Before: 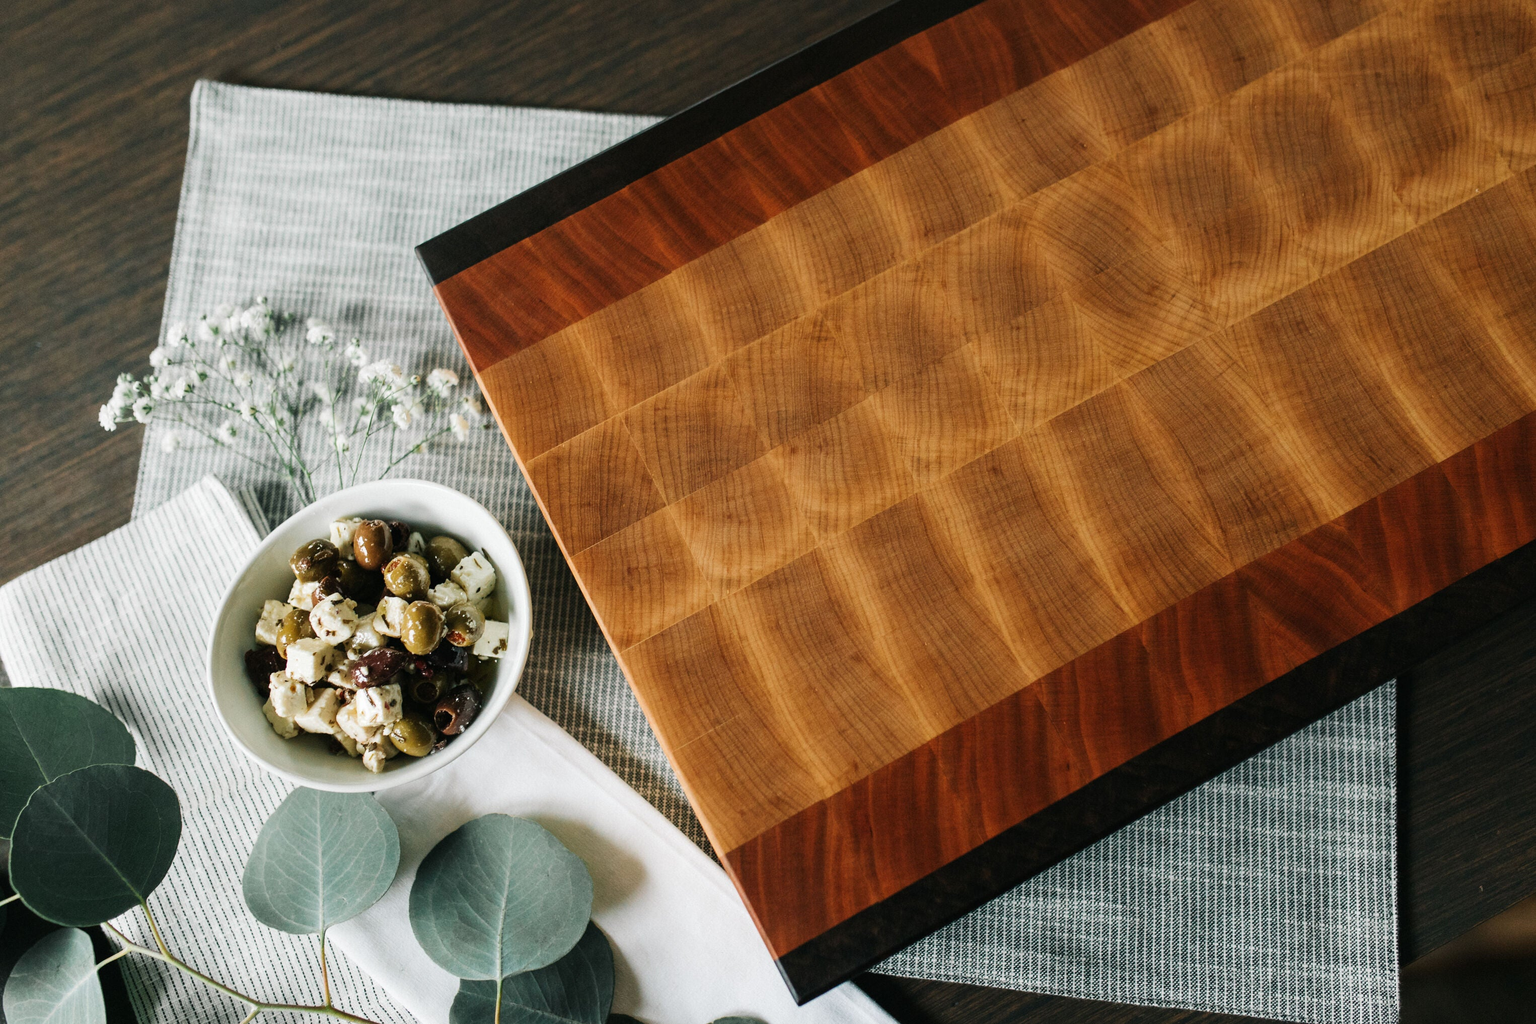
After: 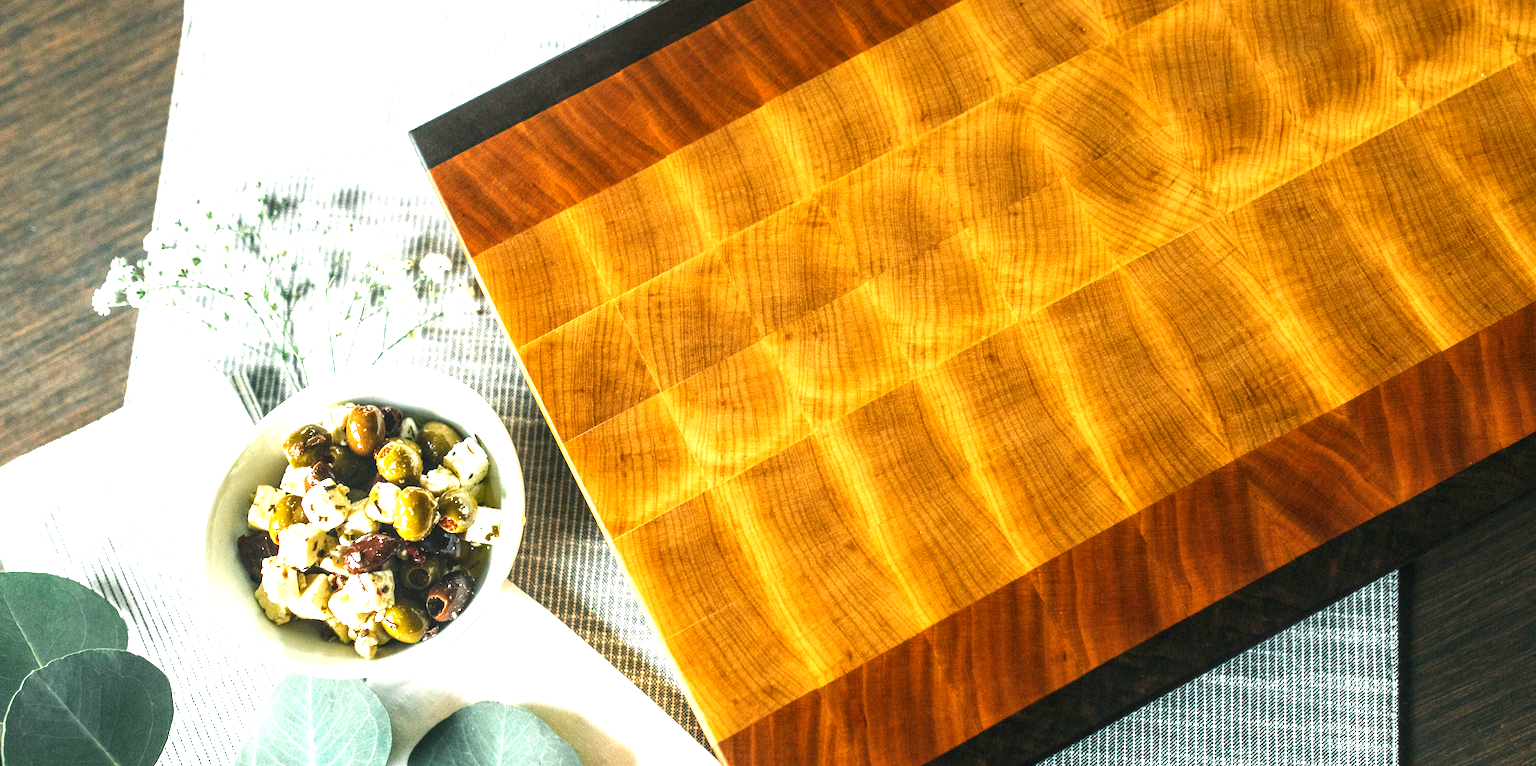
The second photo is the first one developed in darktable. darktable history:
tone equalizer: on, module defaults
exposure: black level correction 0, exposure 1.5 EV, compensate highlight preservation false
crop: top 11.038%, bottom 13.962%
color balance rgb: linear chroma grading › global chroma 15%, perceptual saturation grading › global saturation 30%
contrast brightness saturation: saturation -0.17
rotate and perspective: rotation 0.192°, lens shift (horizontal) -0.015, crop left 0.005, crop right 0.996, crop top 0.006, crop bottom 0.99
local contrast: on, module defaults
